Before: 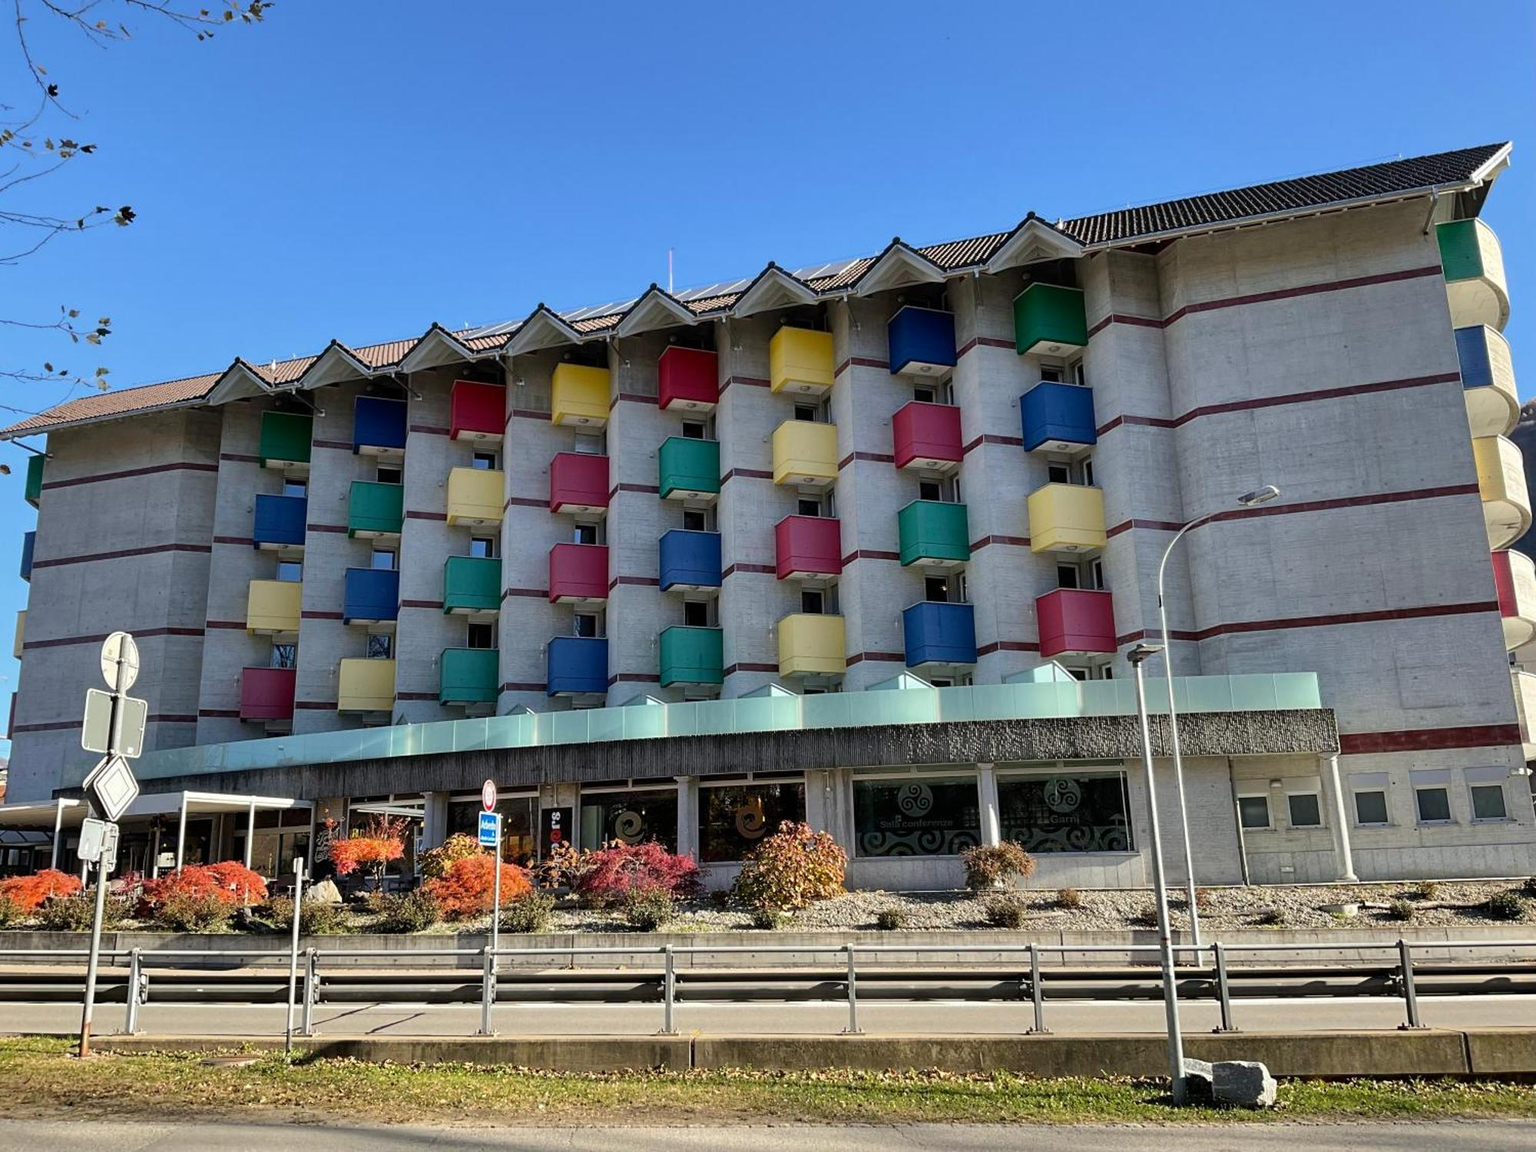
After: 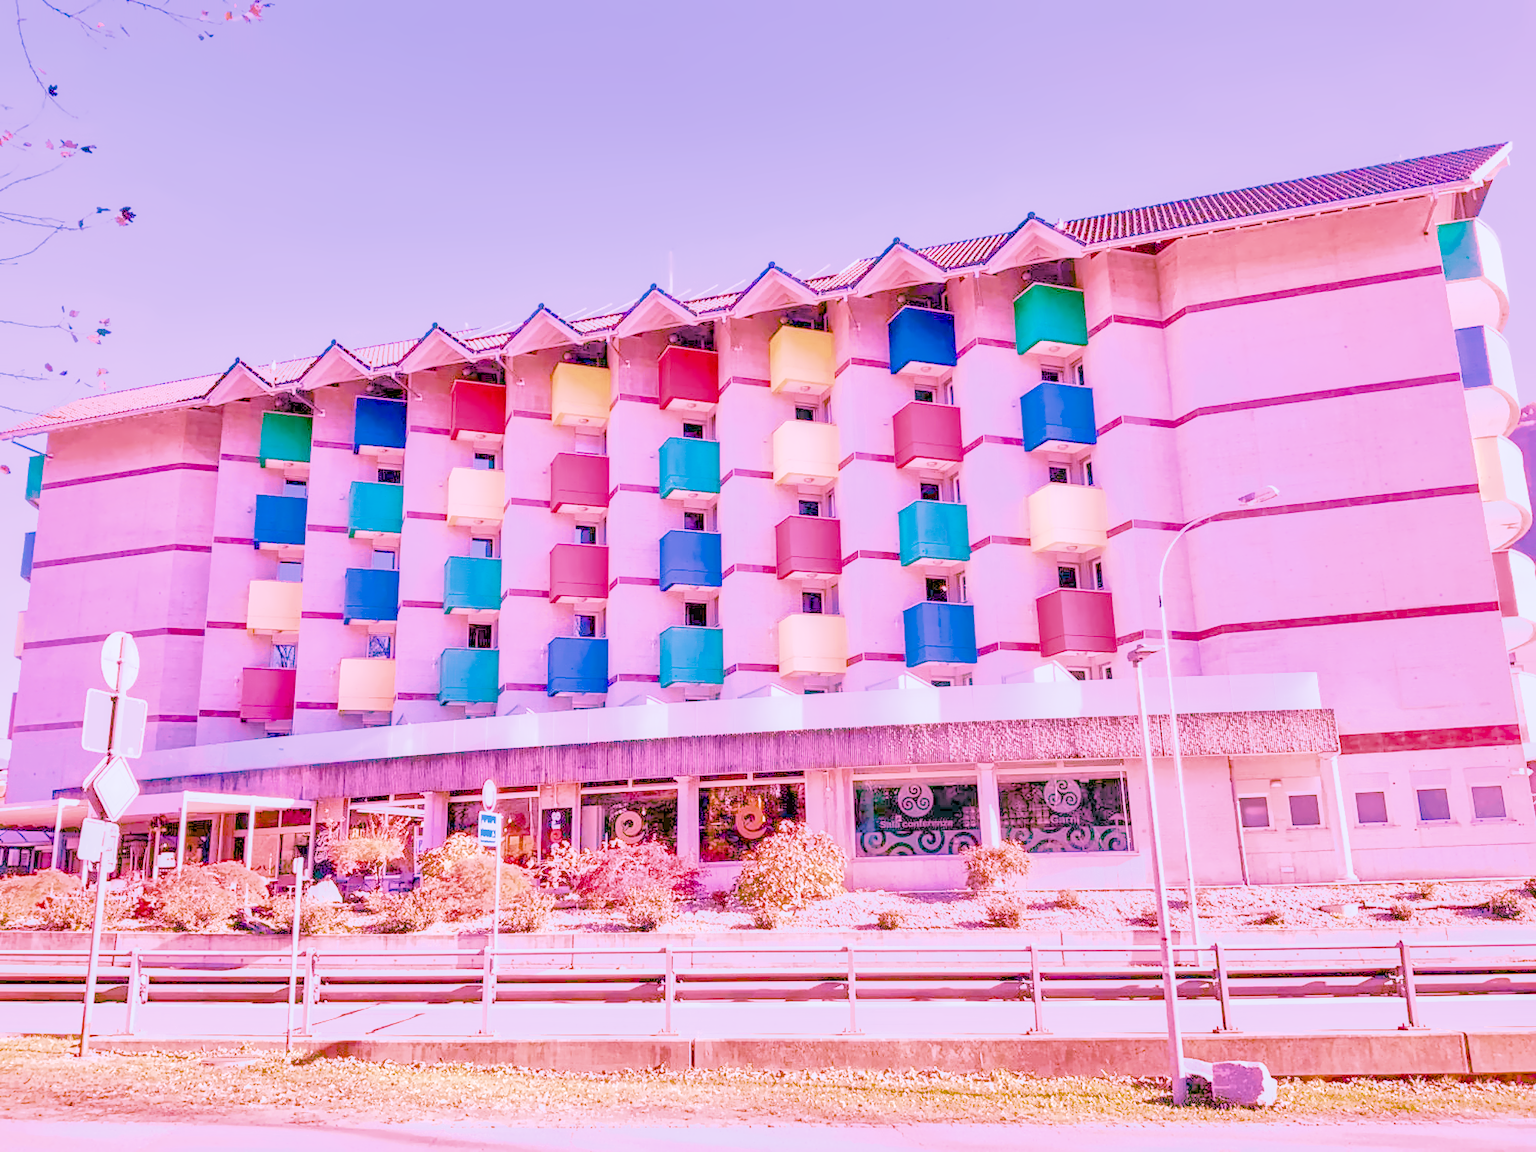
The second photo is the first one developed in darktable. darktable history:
local contrast: on, module defaults
color calibration: illuminant as shot in camera, x 0.358, y 0.373, temperature 4628.91 K
denoise (profiled): preserve shadows 1.52, scattering 0.002, a [-1, 0, 0], compensate highlight preservation false
haze removal: compatibility mode true, adaptive false
highlight reconstruction: on, module defaults
hot pixels: on, module defaults
lens correction: scale 1, crop 1, focal 16, aperture 5.6, distance 1000, camera "Canon EOS RP", lens "Canon RF 16mm F2.8 STM"
shadows and highlights: on, module defaults
white balance: red 2.229, blue 1.46
velvia: on, module defaults
filmic rgb: black relative exposure -4.38 EV, white relative exposure 4.56 EV, hardness 2.37, contrast 1.05
color balance rgb "Colors on Steroids": linear chroma grading › shadows 10%, linear chroma grading › highlights 10%, linear chroma grading › global chroma 15%, linear chroma grading › mid-tones 15%, perceptual saturation grading › global saturation 40%, perceptual saturation grading › highlights -25%, perceptual saturation grading › mid-tones 35%, perceptual saturation grading › shadows 35%, perceptual brilliance grading › global brilliance 11.29%, global vibrance 11.29%
exposure: black level correction 0, exposure 1.173 EV, compensate exposure bias true, compensate highlight preservation false
